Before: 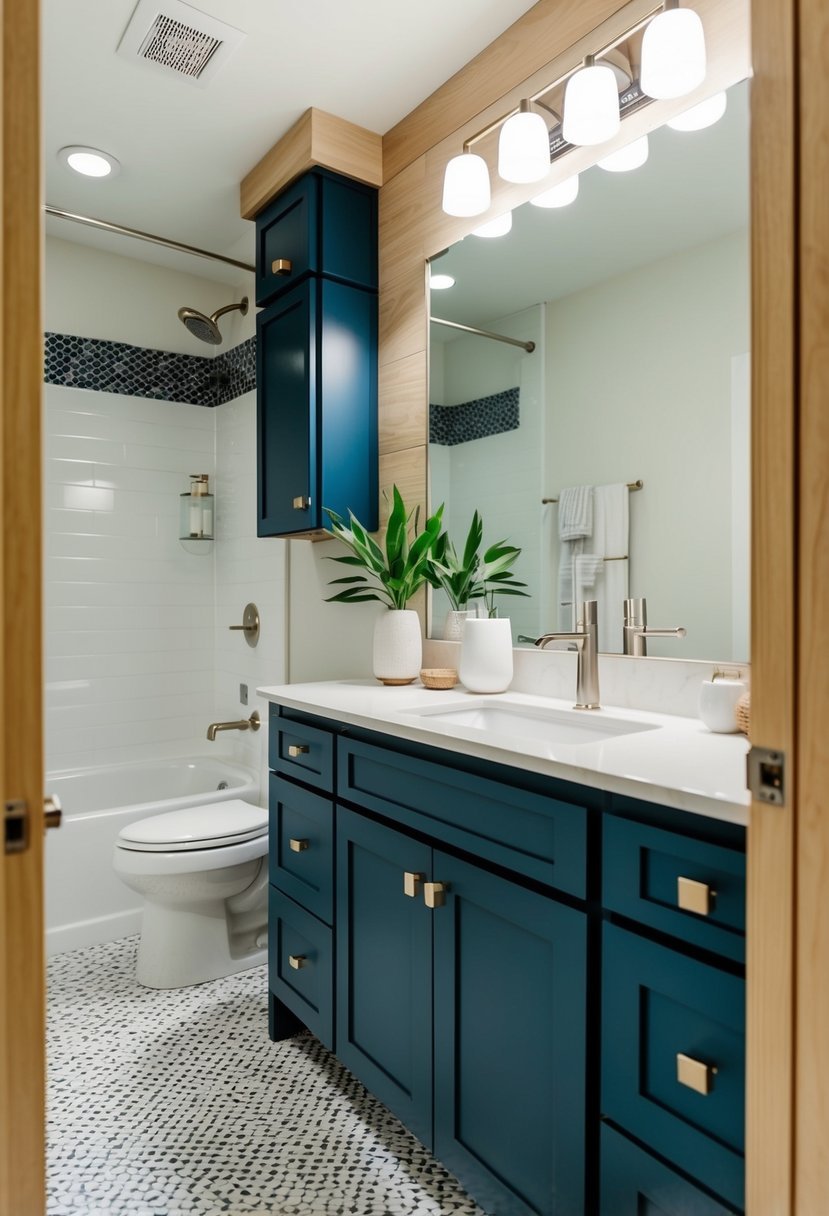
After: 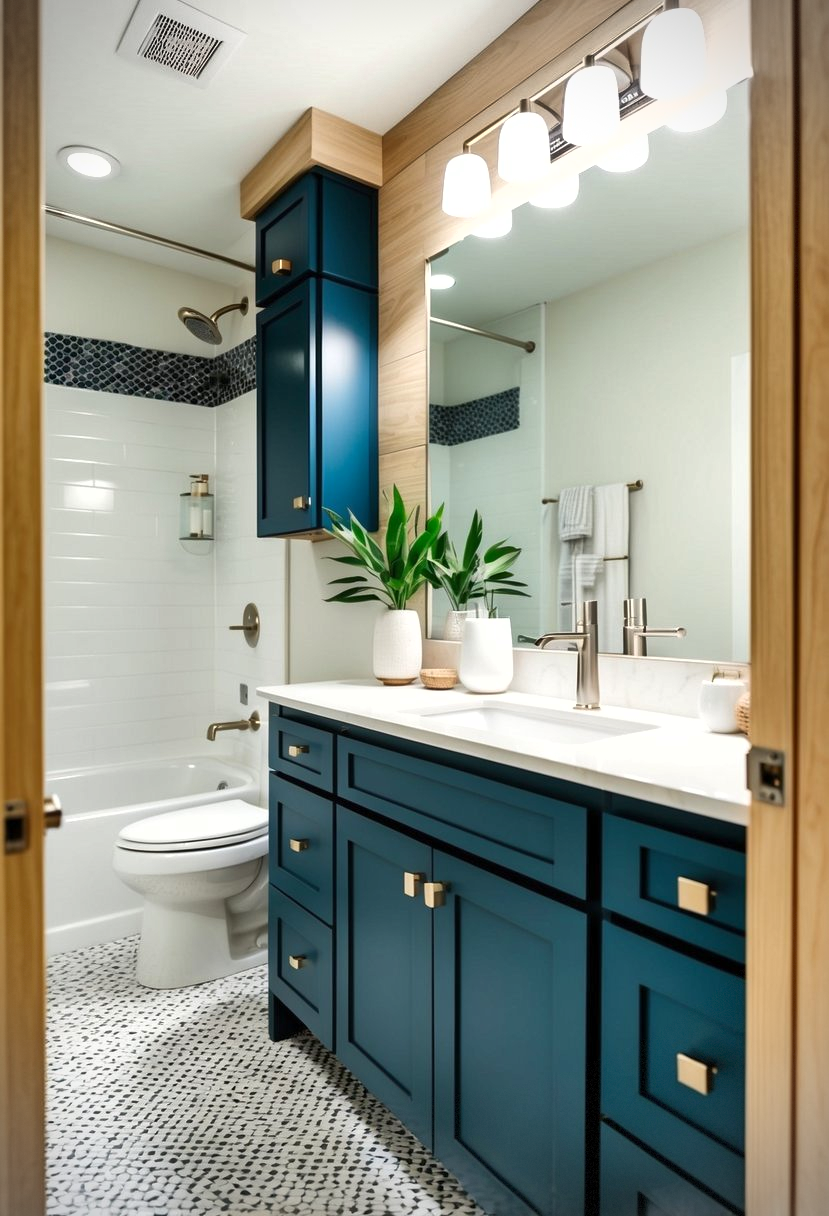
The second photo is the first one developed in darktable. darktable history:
vignetting: dithering 8-bit output, unbound false
exposure: exposure 0.507 EV, compensate highlight preservation false
shadows and highlights: highlights color adjustment 0%, low approximation 0.01, soften with gaussian
